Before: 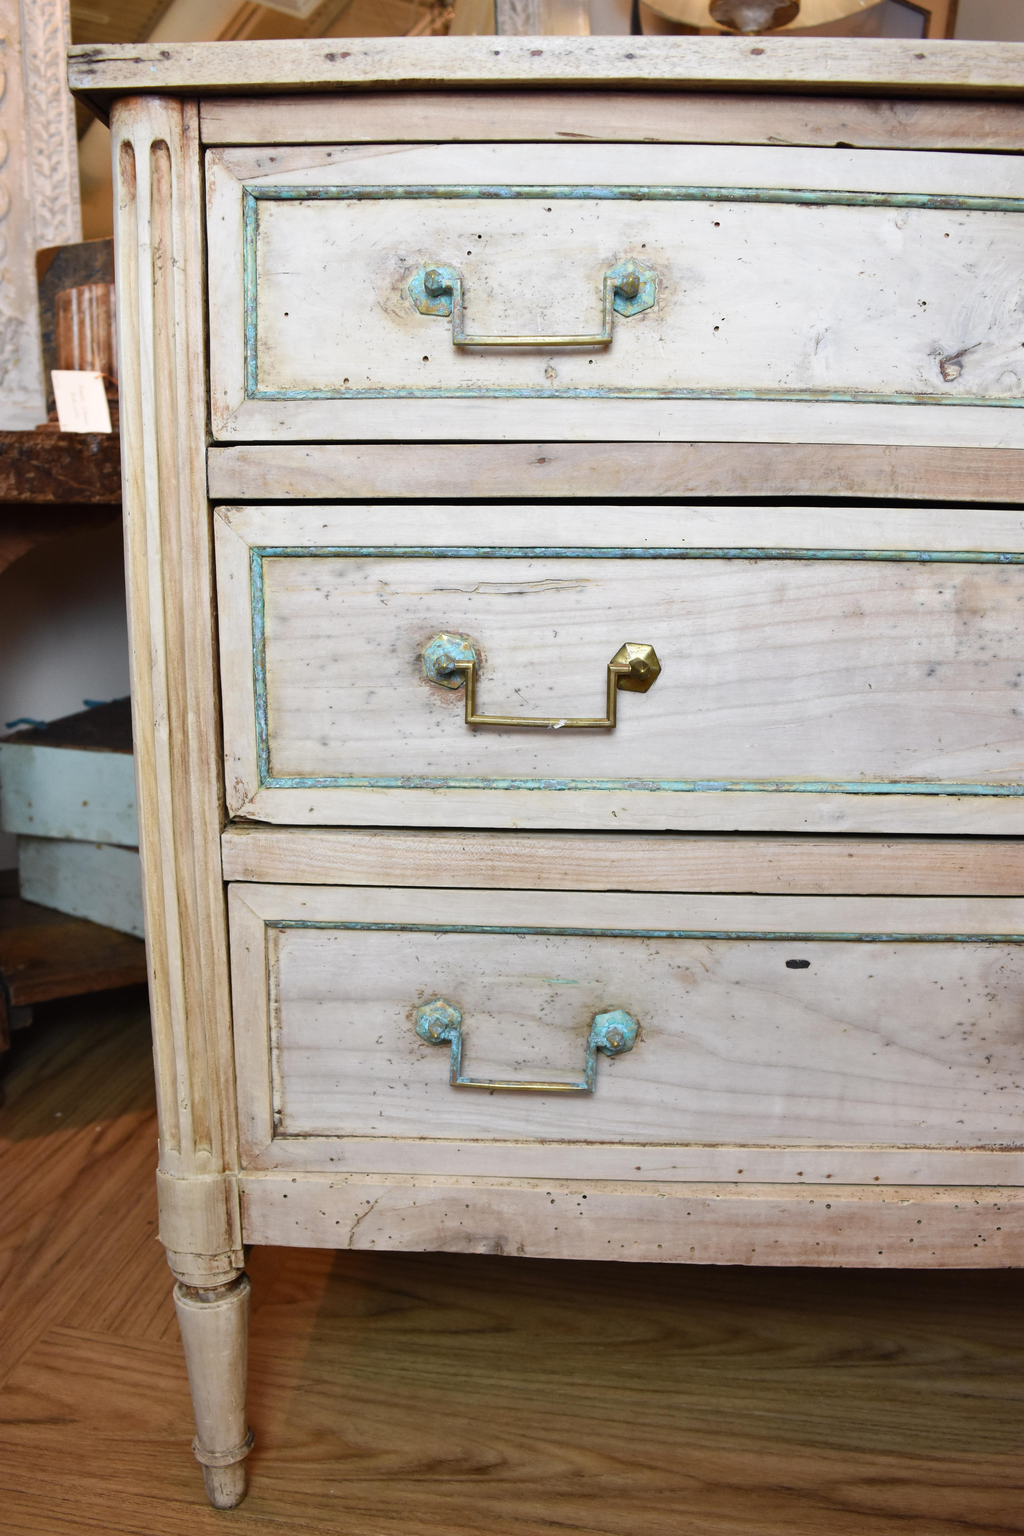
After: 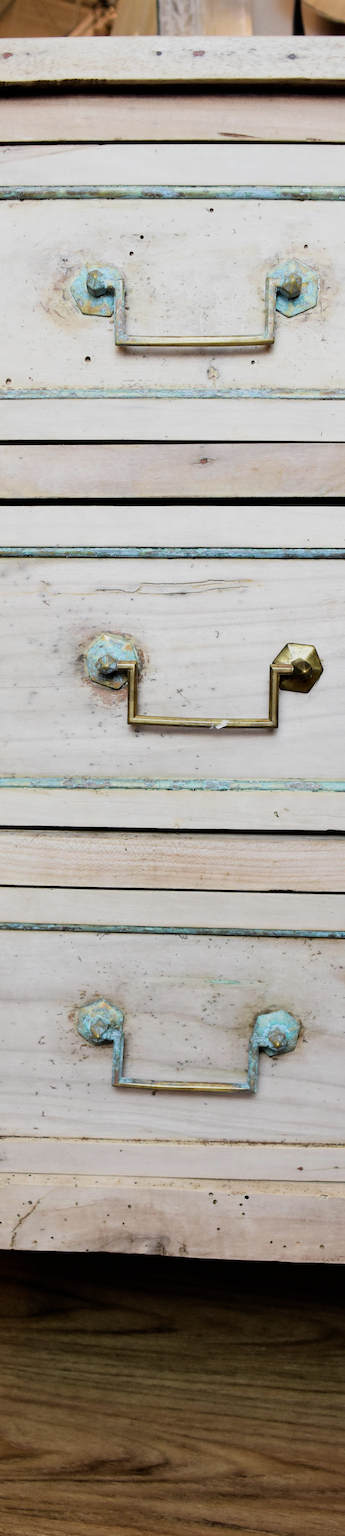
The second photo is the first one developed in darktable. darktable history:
filmic rgb: black relative exposure -5.13 EV, white relative exposure 3.95 EV, hardness 2.9, contrast 1.297, highlights saturation mix -30.1%
crop: left 33.036%, right 33.202%
